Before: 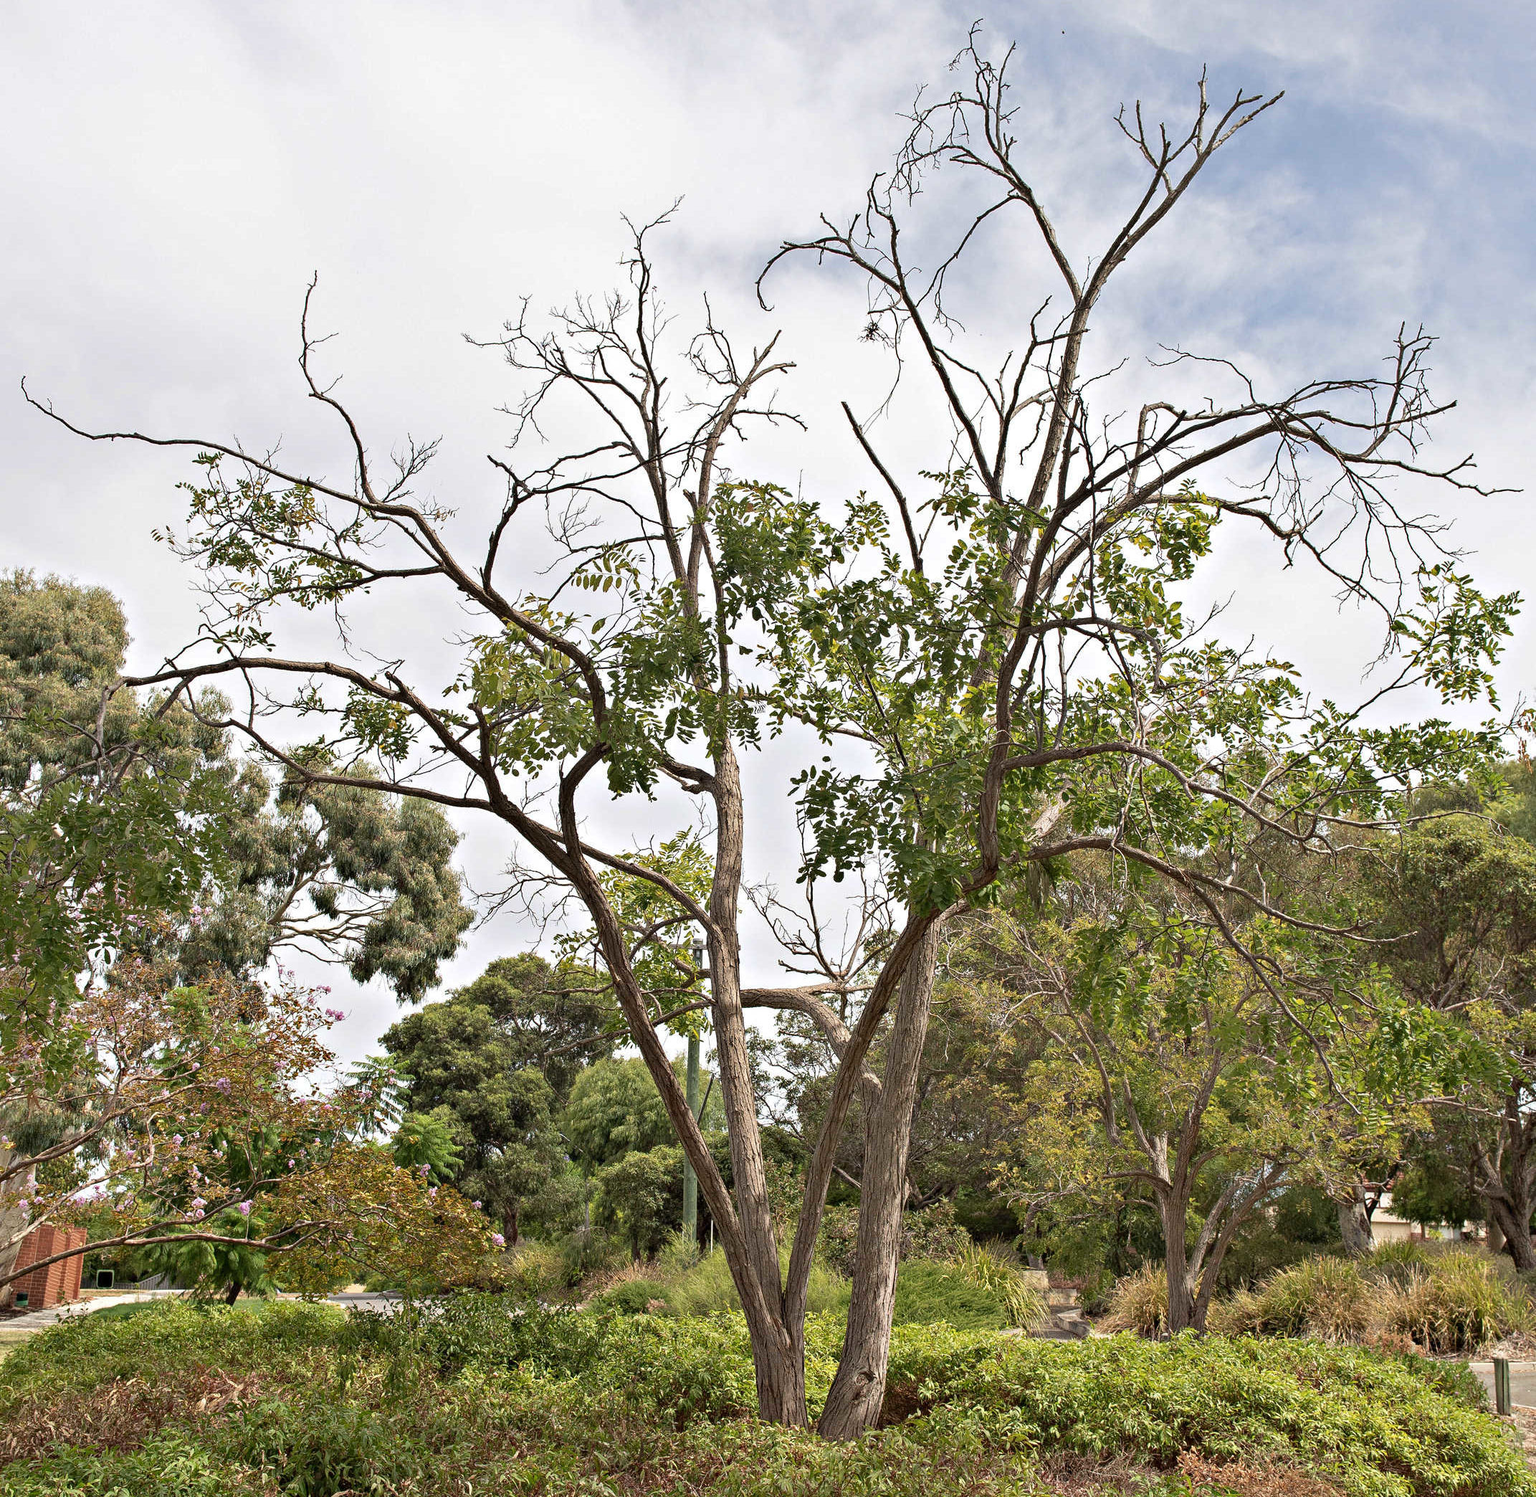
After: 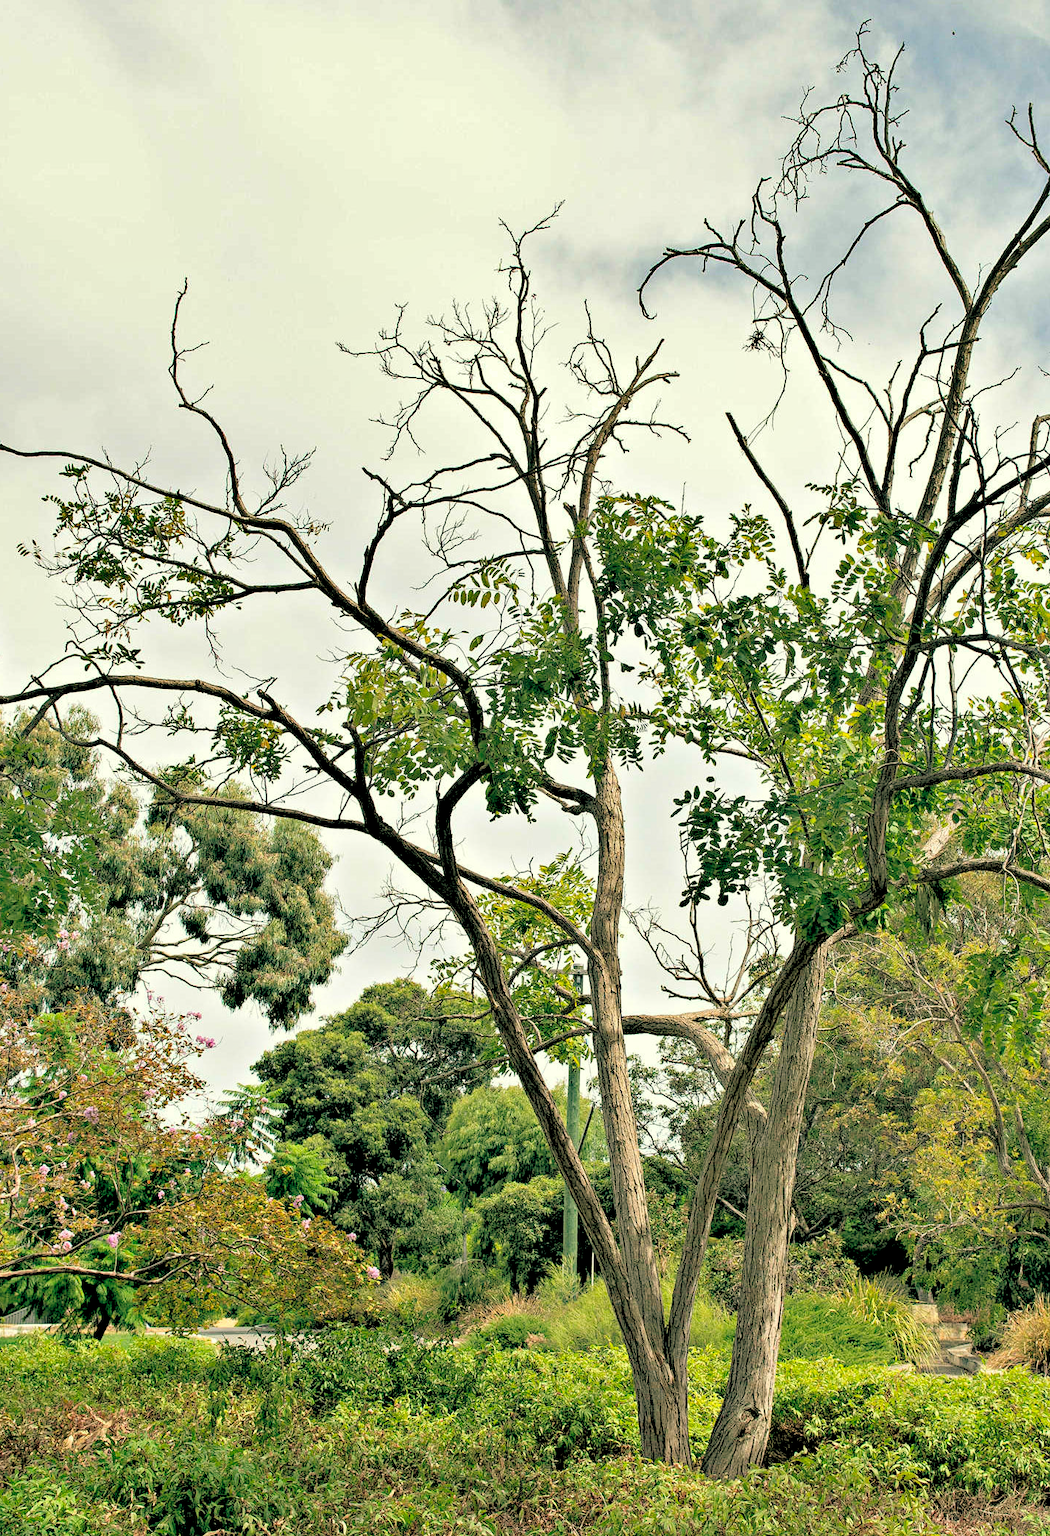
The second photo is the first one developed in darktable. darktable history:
shadows and highlights: soften with gaussian
crop and rotate: left 8.786%, right 24.548%
rgb levels: levels [[0.027, 0.429, 0.996], [0, 0.5, 1], [0, 0.5, 1]]
levels: mode automatic, black 0.023%, white 99.97%, levels [0.062, 0.494, 0.925]
color balance: lift [1.005, 0.99, 1.007, 1.01], gamma [1, 1.034, 1.032, 0.966], gain [0.873, 1.055, 1.067, 0.933]
